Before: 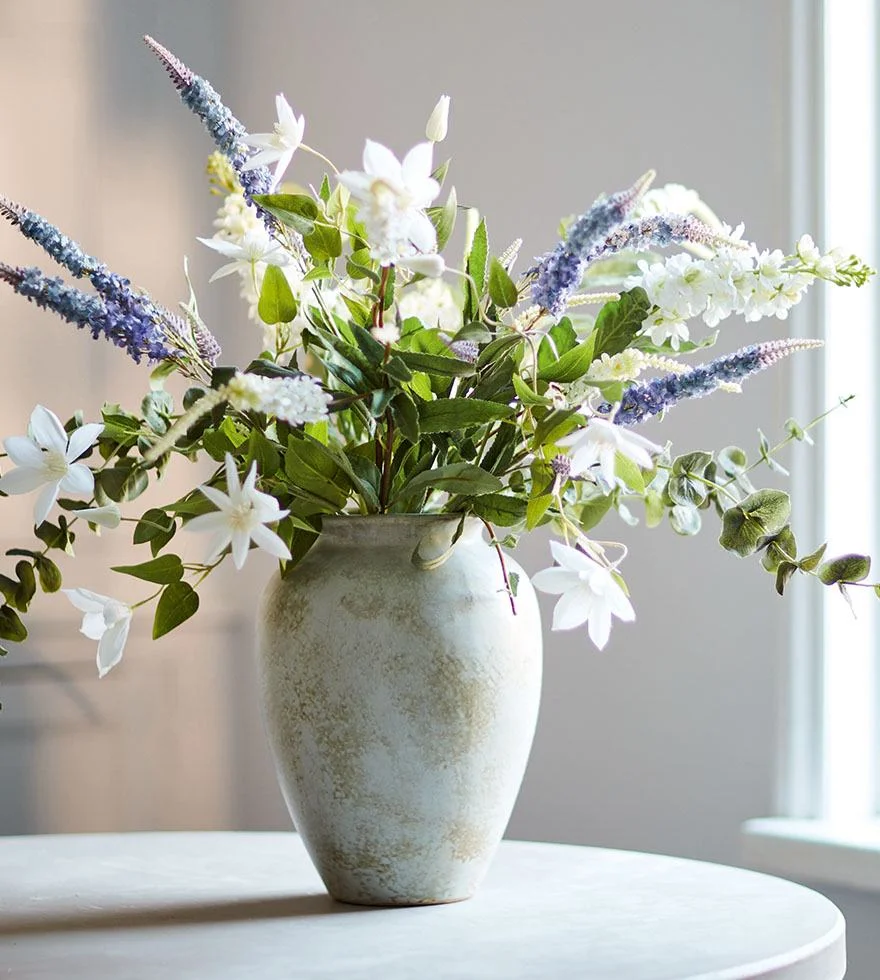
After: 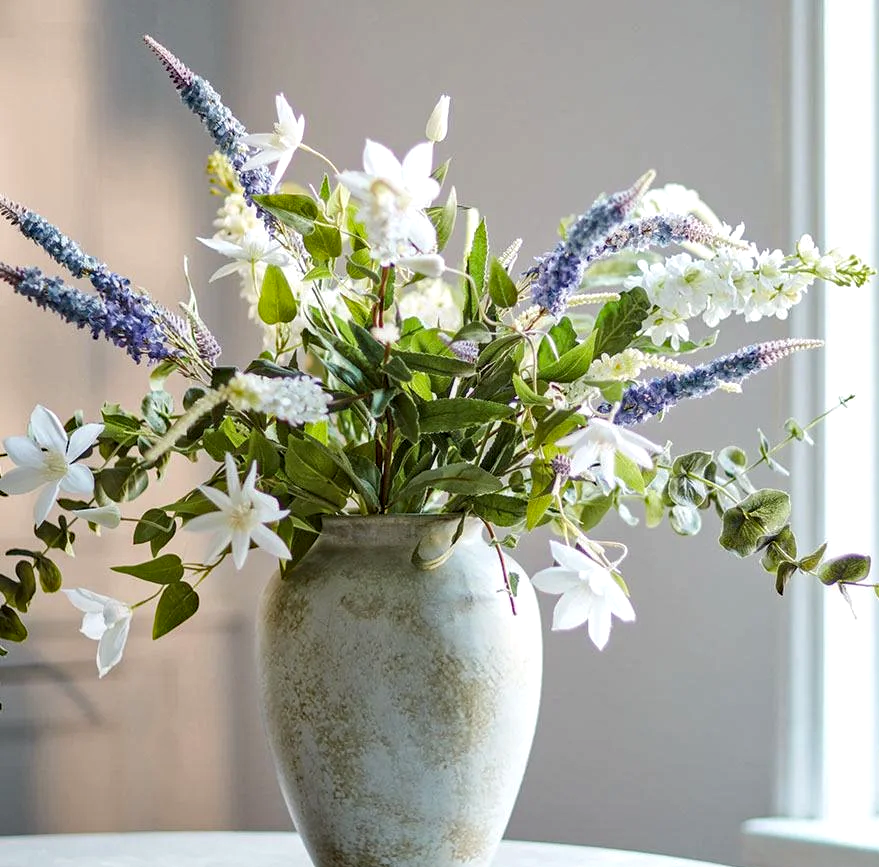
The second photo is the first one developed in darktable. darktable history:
haze removal: compatibility mode true, adaptive false
local contrast: on, module defaults
crop and rotate: top 0%, bottom 11.465%
